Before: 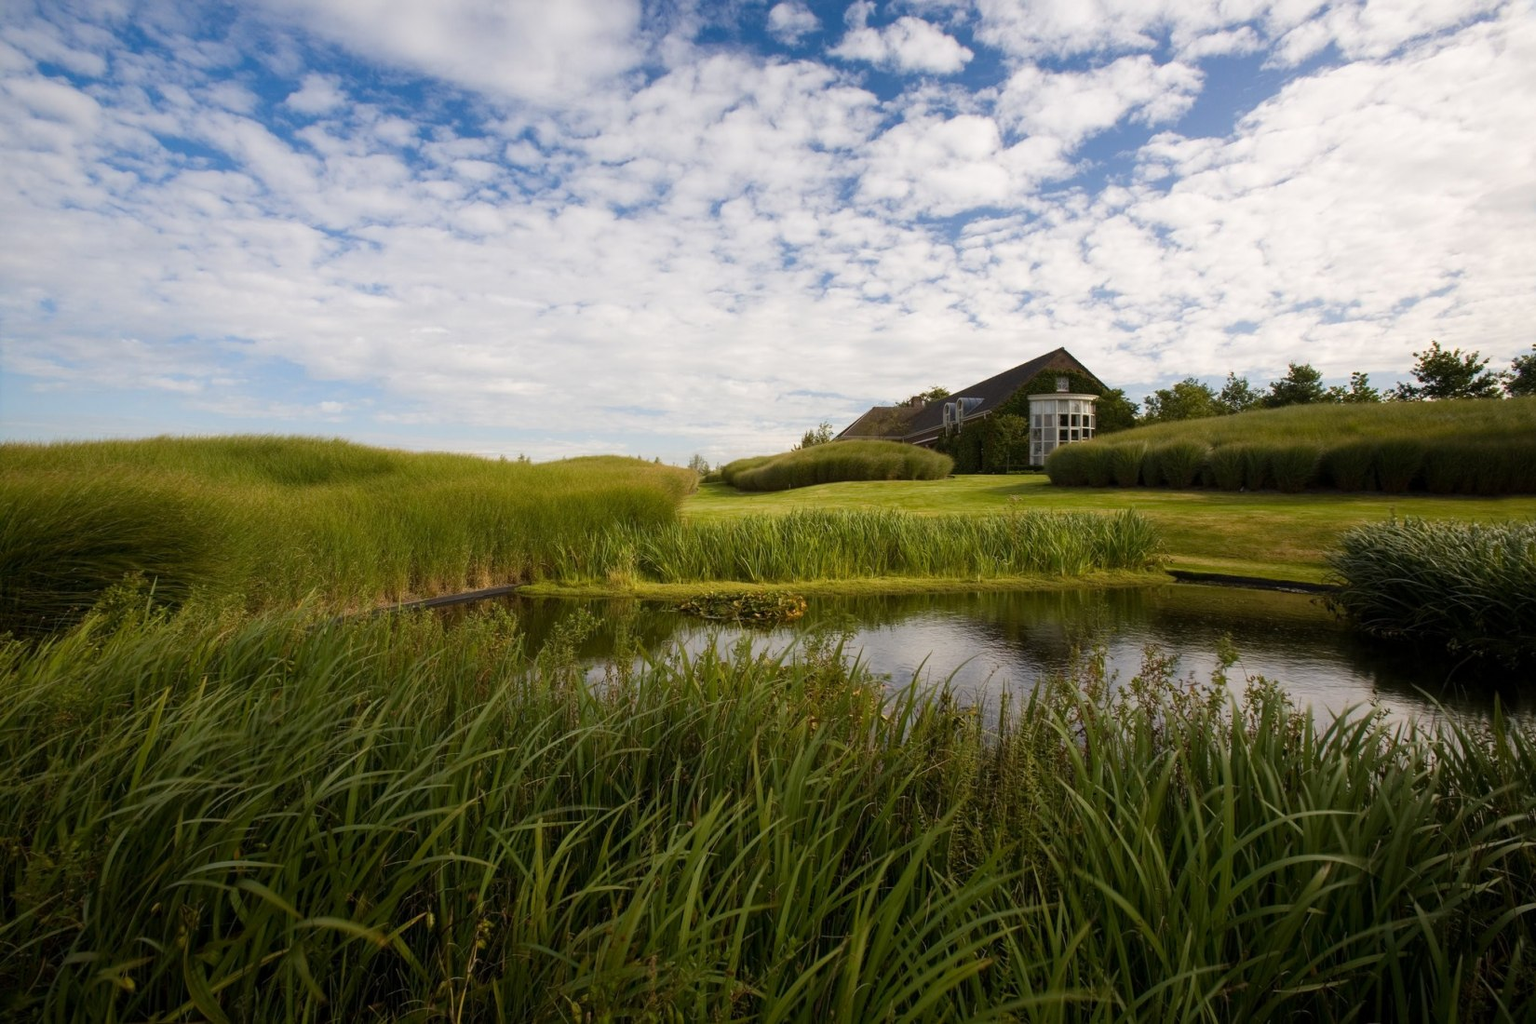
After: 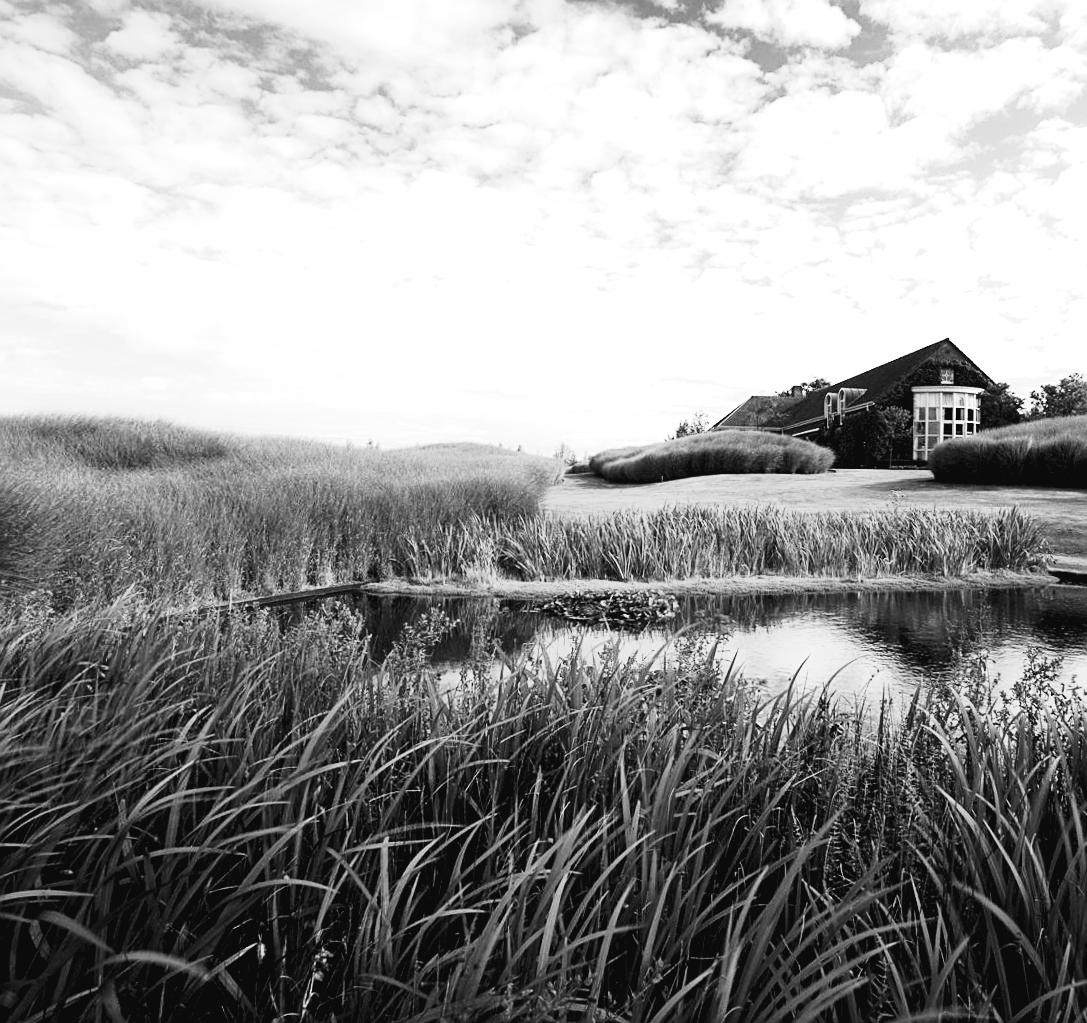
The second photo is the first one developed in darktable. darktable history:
rotate and perspective: rotation 0.679°, lens shift (horizontal) 0.136, crop left 0.009, crop right 0.991, crop top 0.078, crop bottom 0.95
tone equalizer: on, module defaults
monochrome: on, module defaults
crop and rotate: left 14.385%, right 18.948%
exposure: black level correction 0.011, exposure 1.088 EV, compensate exposure bias true, compensate highlight preservation false
tone curve: curves: ch0 [(0, 0.031) (0.145, 0.106) (0.319, 0.269) (0.495, 0.544) (0.707, 0.833) (0.859, 0.931) (1, 0.967)]; ch1 [(0, 0) (0.279, 0.218) (0.424, 0.411) (0.495, 0.504) (0.538, 0.55) (0.578, 0.595) (0.707, 0.778) (1, 1)]; ch2 [(0, 0) (0.125, 0.089) (0.353, 0.329) (0.436, 0.432) (0.552, 0.554) (0.615, 0.674) (1, 1)], color space Lab, independent channels, preserve colors none
color correction: saturation 1.34
sharpen: on, module defaults
